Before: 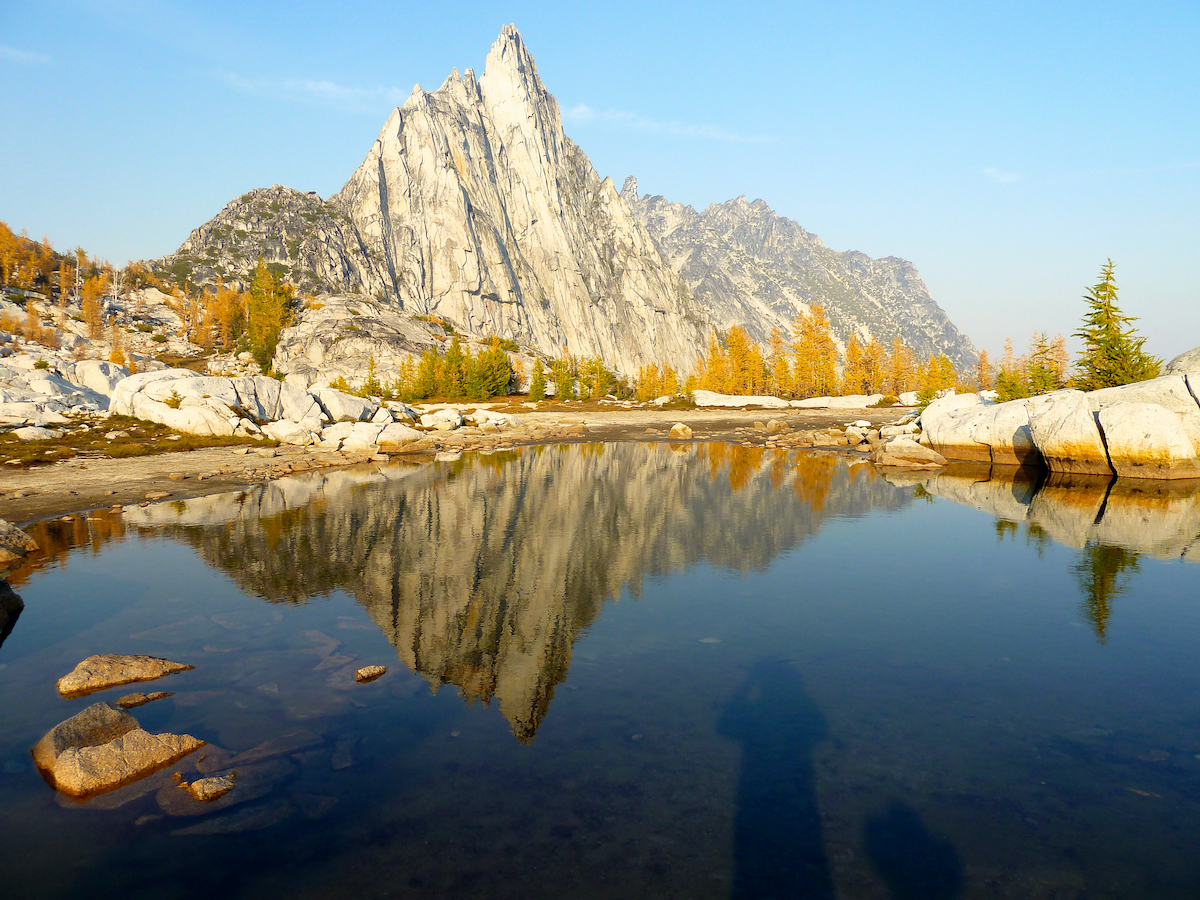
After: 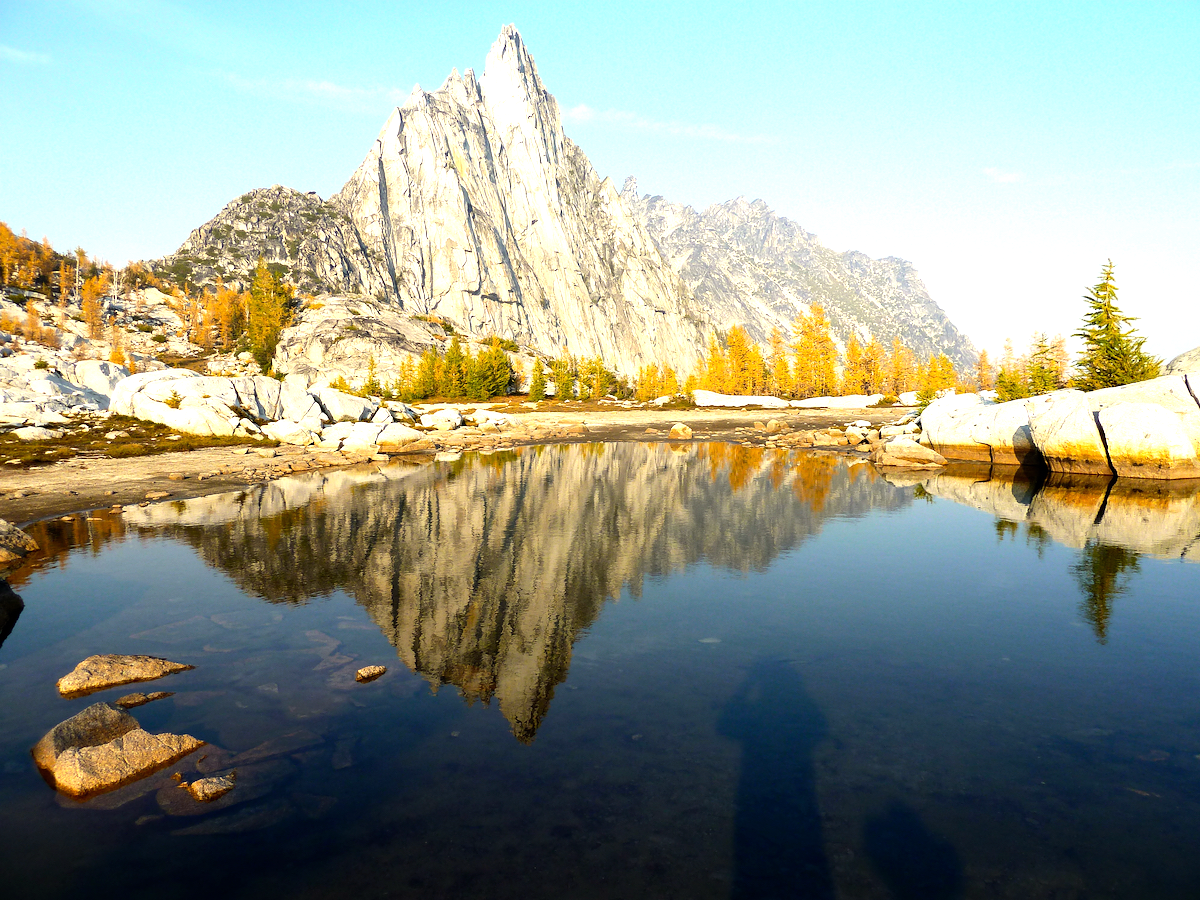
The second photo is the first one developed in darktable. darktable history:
tone equalizer: -8 EV -0.789 EV, -7 EV -0.709 EV, -6 EV -0.573 EV, -5 EV -0.375 EV, -3 EV 0.393 EV, -2 EV 0.6 EV, -1 EV 0.683 EV, +0 EV 0.746 EV, edges refinement/feathering 500, mask exposure compensation -1.57 EV, preserve details no
